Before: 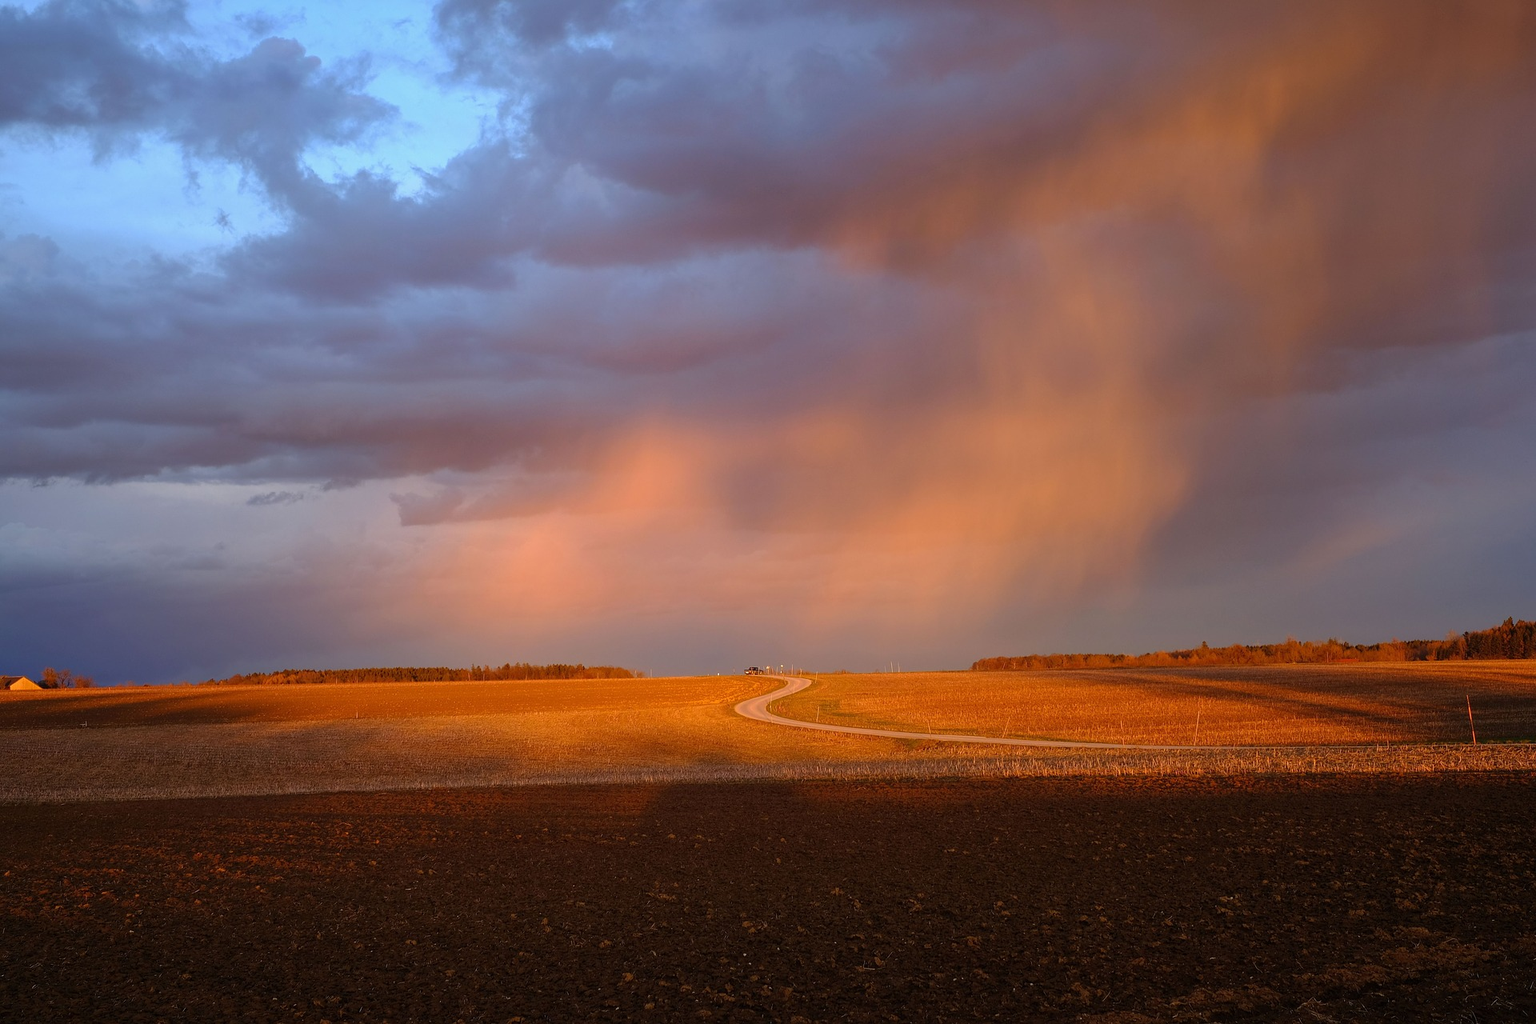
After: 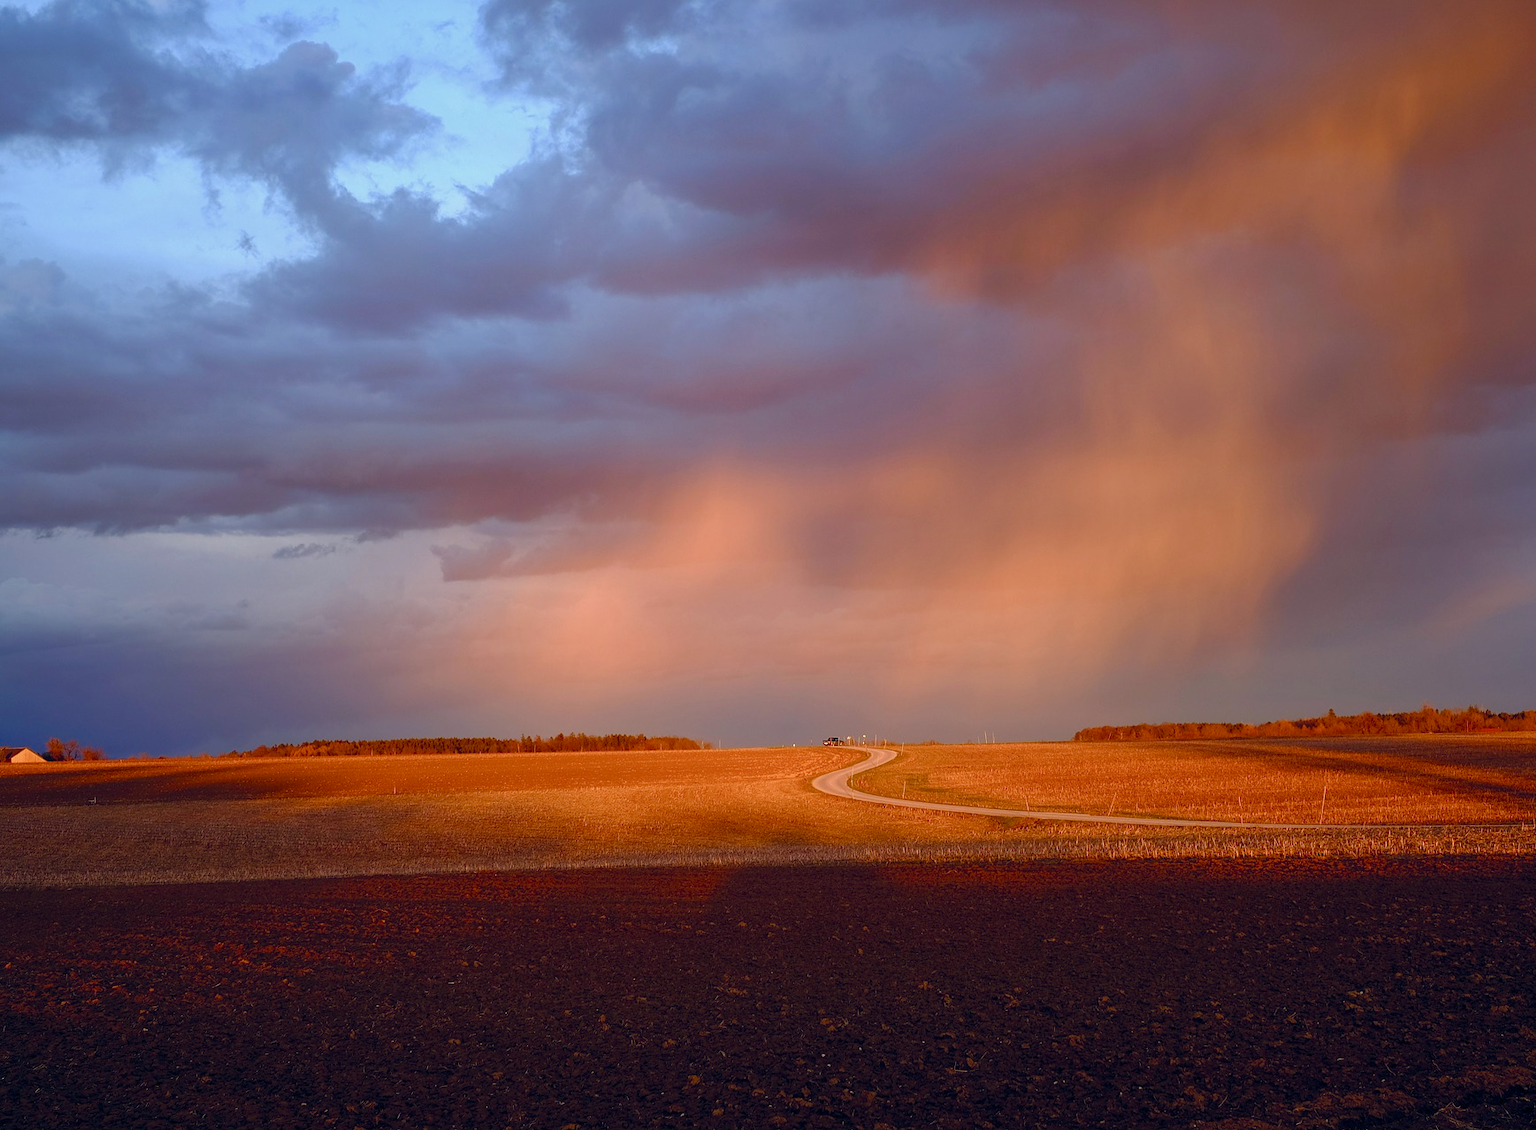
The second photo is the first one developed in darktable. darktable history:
crop: right 9.493%, bottom 0.047%
color balance rgb: shadows lift › luminance -9.464%, global offset › chroma 0.104%, global offset › hue 253.65°, perceptual saturation grading › global saturation 20%, perceptual saturation grading › highlights -50.007%, perceptual saturation grading › shadows 31.127%, global vibrance 14.898%
